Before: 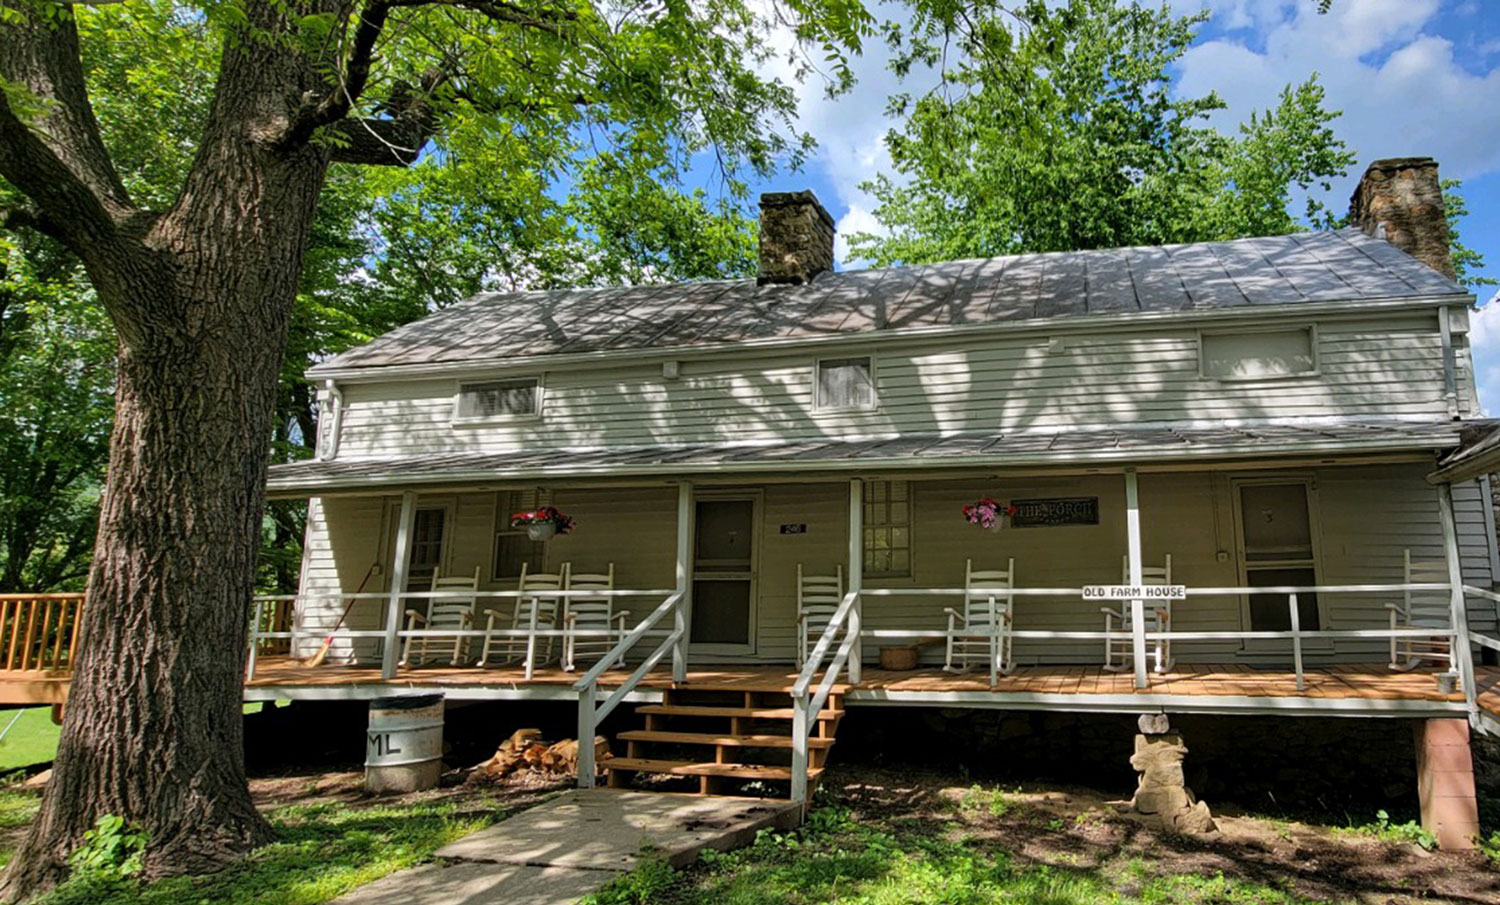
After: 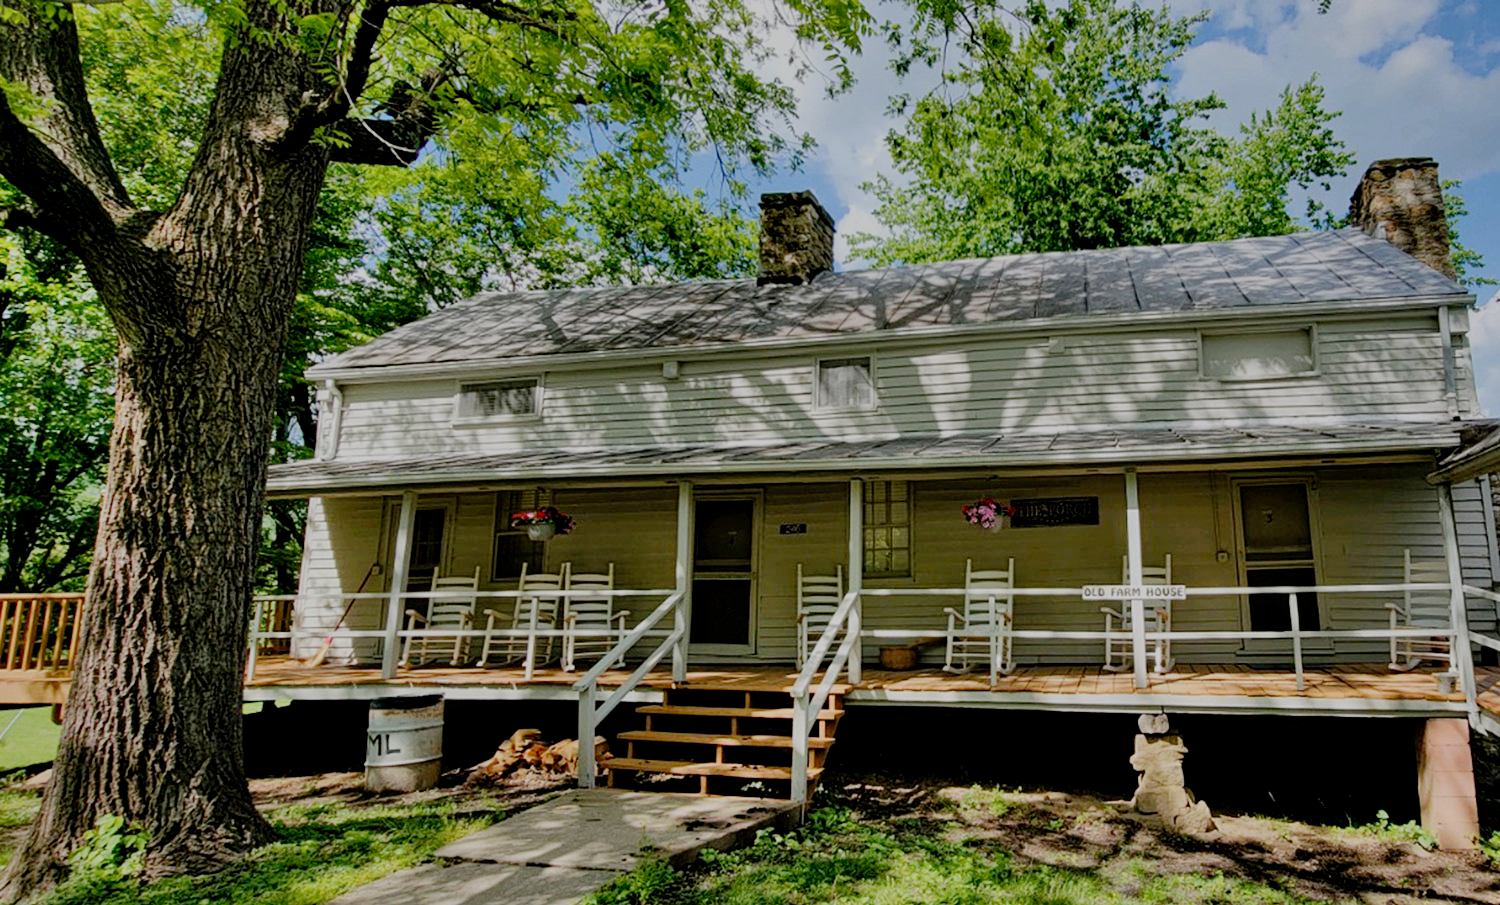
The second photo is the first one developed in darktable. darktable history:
filmic rgb: middle gray luminance 18%, black relative exposure -7.5 EV, white relative exposure 8.5 EV, threshold 6 EV, target black luminance 0%, hardness 2.23, latitude 18.37%, contrast 0.878, highlights saturation mix 5%, shadows ↔ highlights balance 10.15%, add noise in highlights 0, preserve chrominance no, color science v3 (2019), use custom middle-gray values true, iterations of high-quality reconstruction 0, contrast in highlights soft, enable highlight reconstruction true
shadows and highlights: soften with gaussian
